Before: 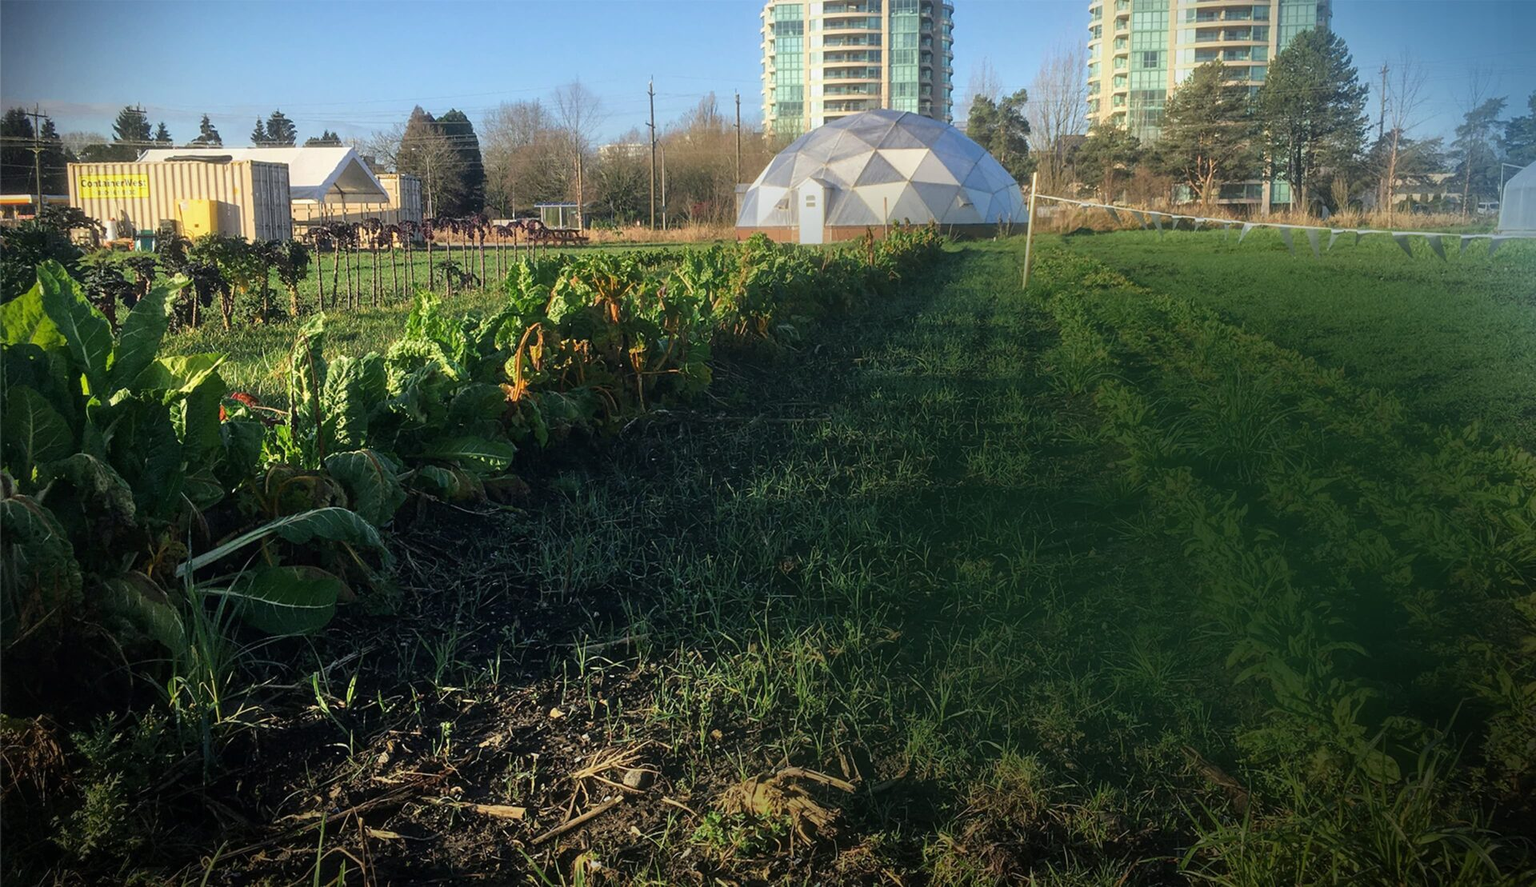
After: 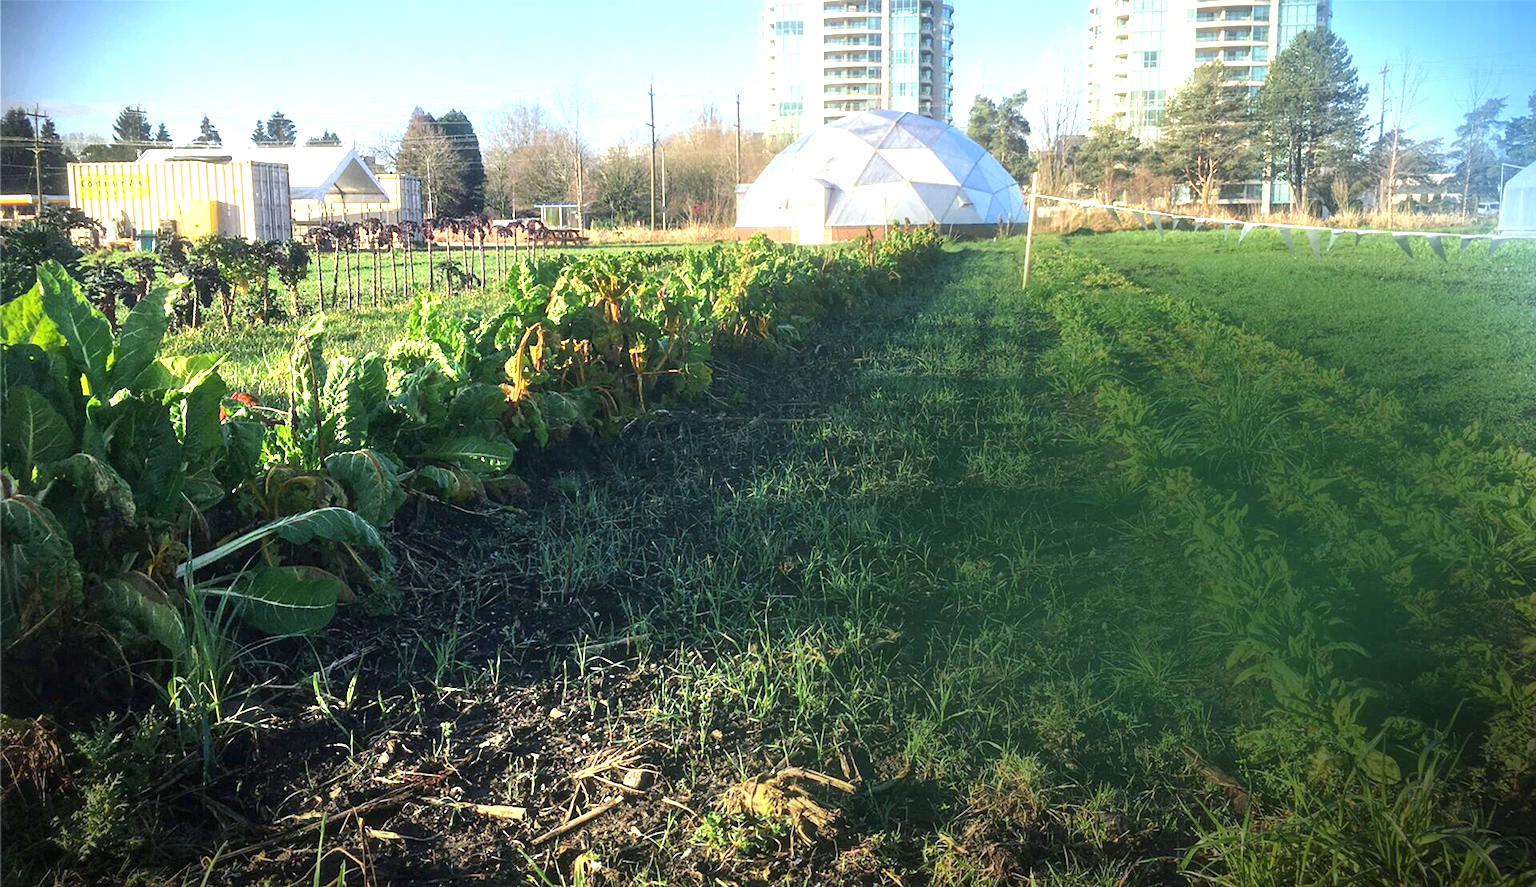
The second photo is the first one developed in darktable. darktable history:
exposure: black level correction 0, exposure 1.45 EV, compensate exposure bias true, compensate highlight preservation false
white balance: red 0.976, blue 1.04
